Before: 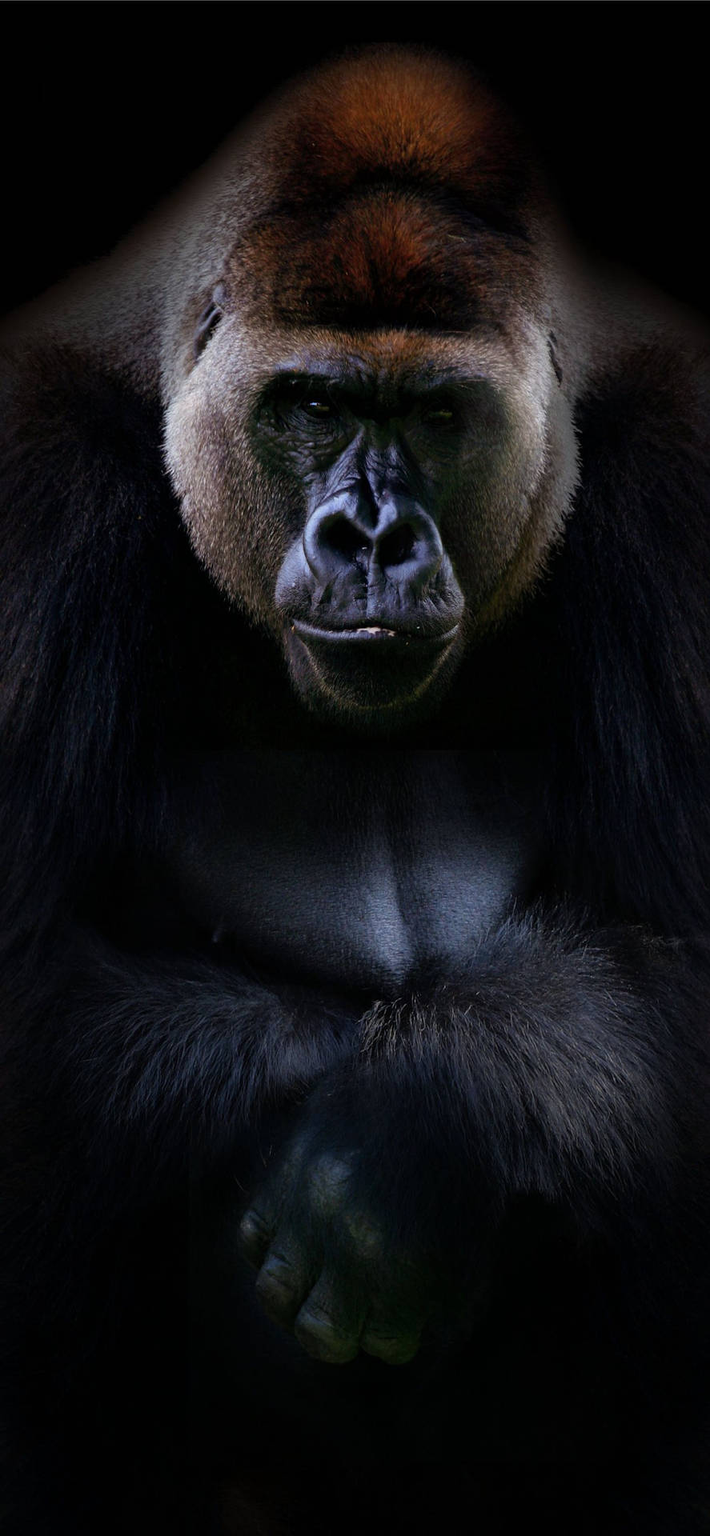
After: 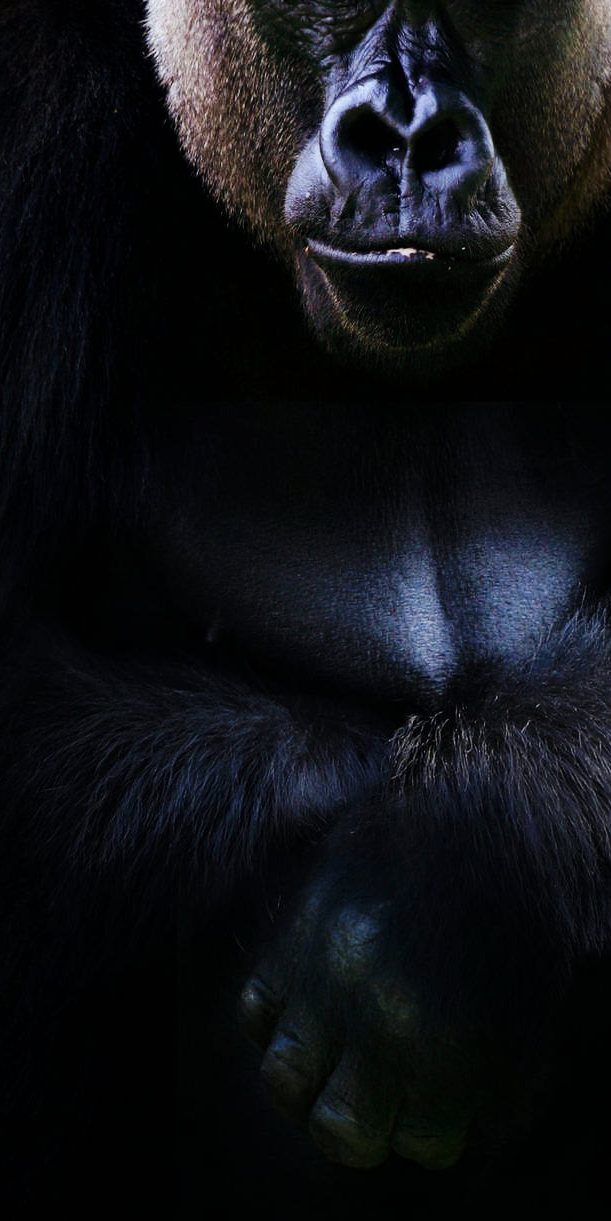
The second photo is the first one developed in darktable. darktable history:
crop: left 6.689%, top 27.966%, right 24.346%, bottom 8.402%
base curve: curves: ch0 [(0, 0) (0.032, 0.025) (0.121, 0.166) (0.206, 0.329) (0.605, 0.79) (1, 1)], preserve colors none
